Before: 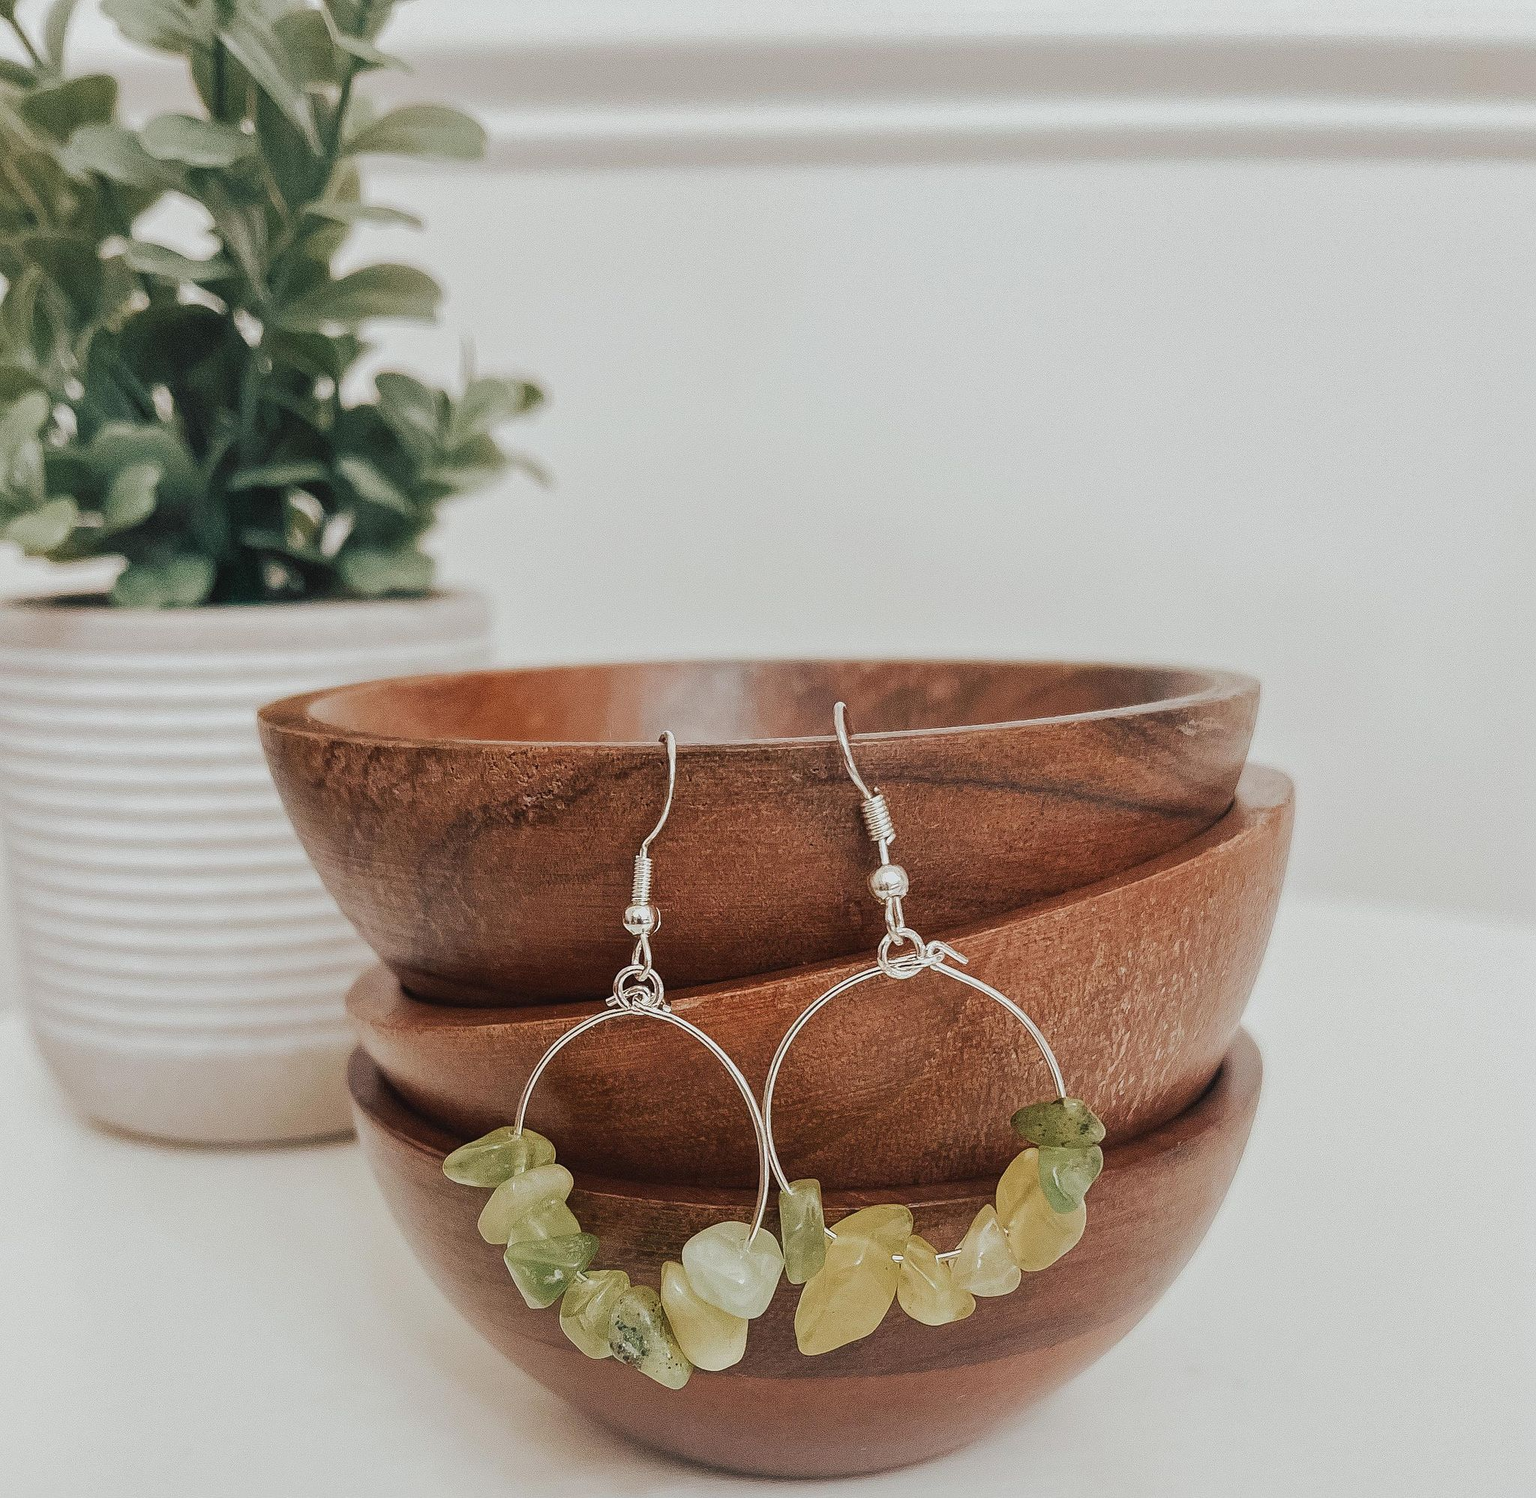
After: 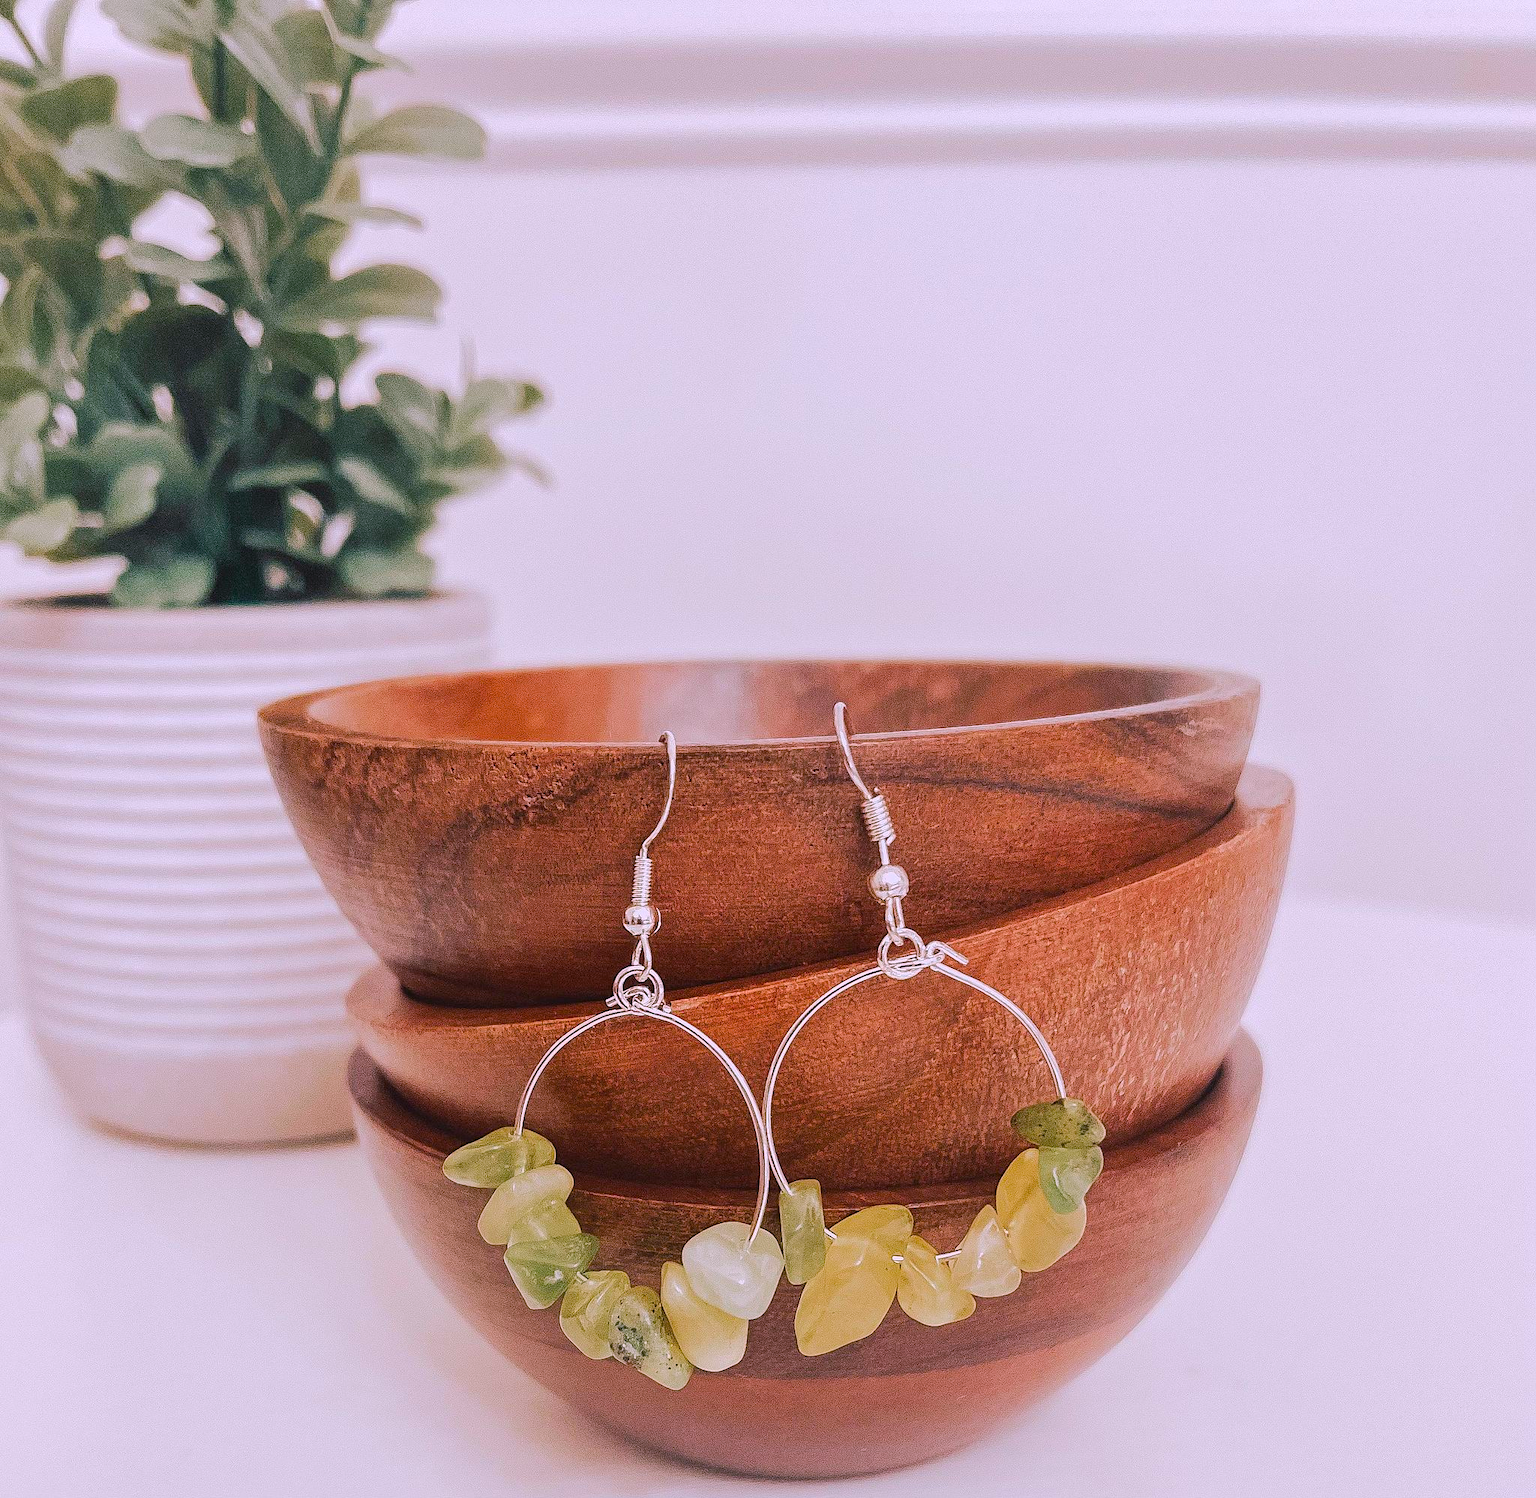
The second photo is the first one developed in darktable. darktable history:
white balance: red 1.066, blue 1.119
color balance rgb: perceptual saturation grading › global saturation 25%, perceptual brilliance grading › mid-tones 10%, perceptual brilliance grading › shadows 15%, global vibrance 20%
